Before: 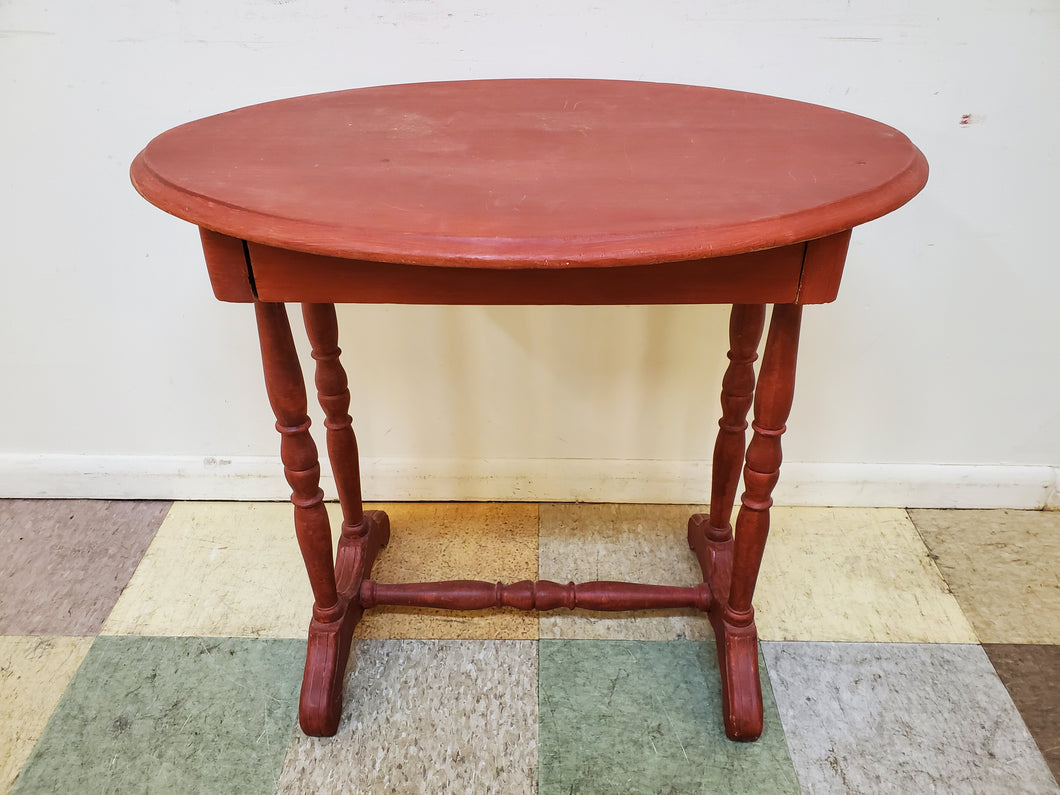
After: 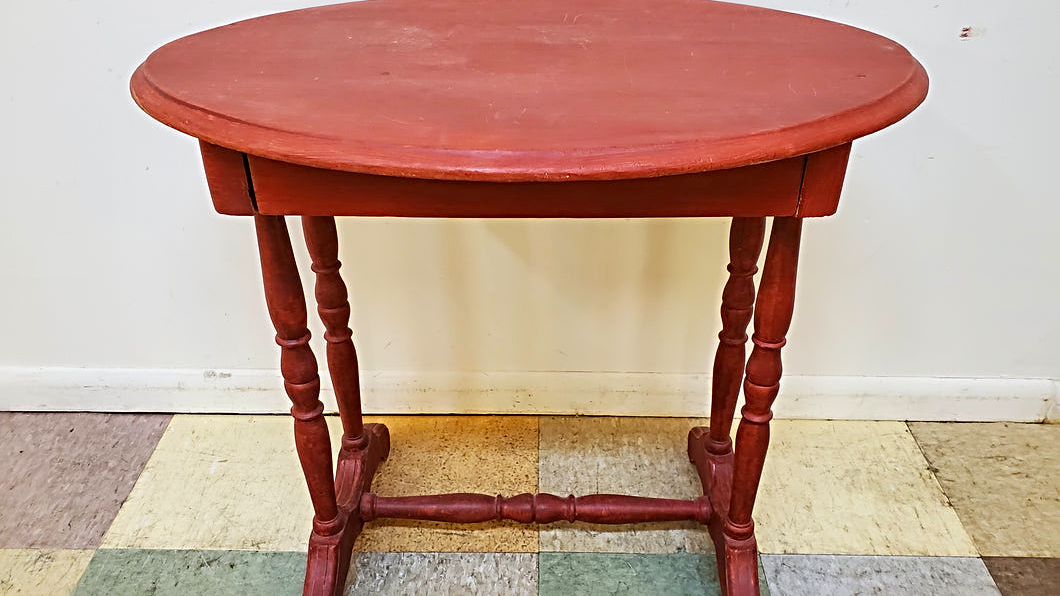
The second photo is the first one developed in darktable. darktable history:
contrast brightness saturation: contrast 0.044, saturation 0.157
sharpen: radius 3.996
crop: top 11.014%, bottom 13.906%
